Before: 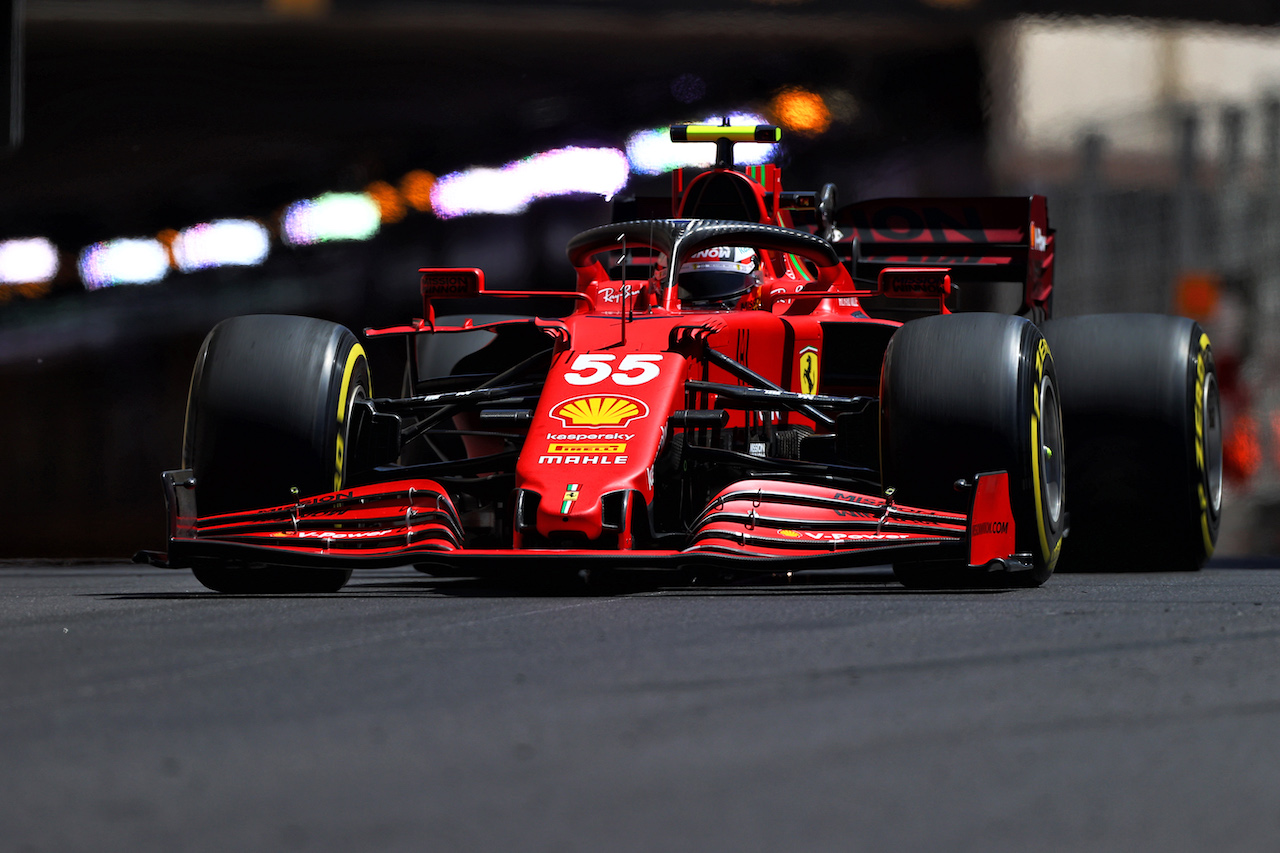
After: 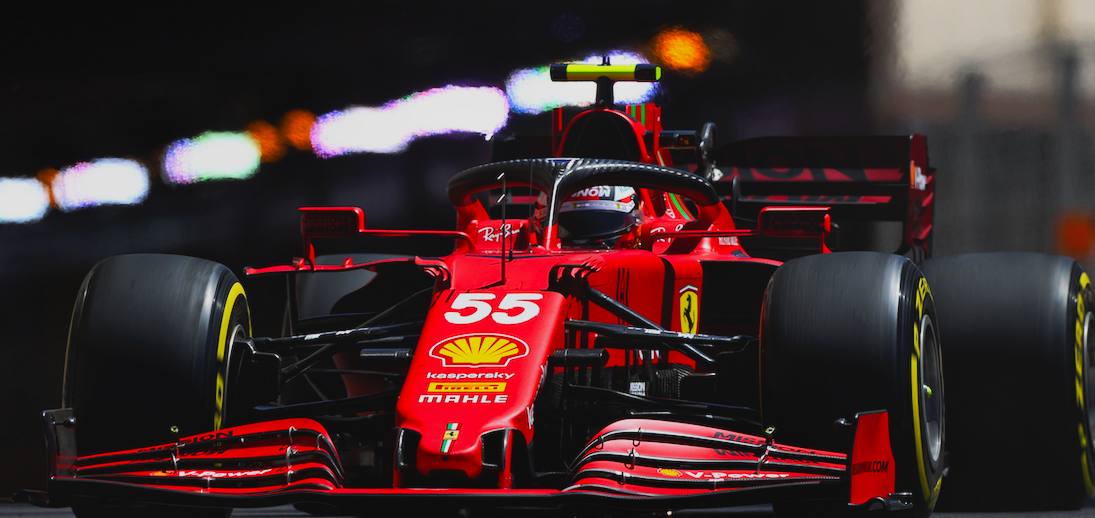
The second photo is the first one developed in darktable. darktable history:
crop and rotate: left 9.382%, top 7.352%, right 5.007%, bottom 31.882%
tone equalizer: -8 EV -0.4 EV, -7 EV -0.403 EV, -6 EV -0.355 EV, -5 EV -0.211 EV, -3 EV 0.229 EV, -2 EV 0.345 EV, -1 EV 0.377 EV, +0 EV 0.397 EV, edges refinement/feathering 500, mask exposure compensation -1.57 EV, preserve details no
local contrast: detail 72%
base curve: curves: ch0 [(0, 0) (0.283, 0.295) (1, 1)], preserve colors none
